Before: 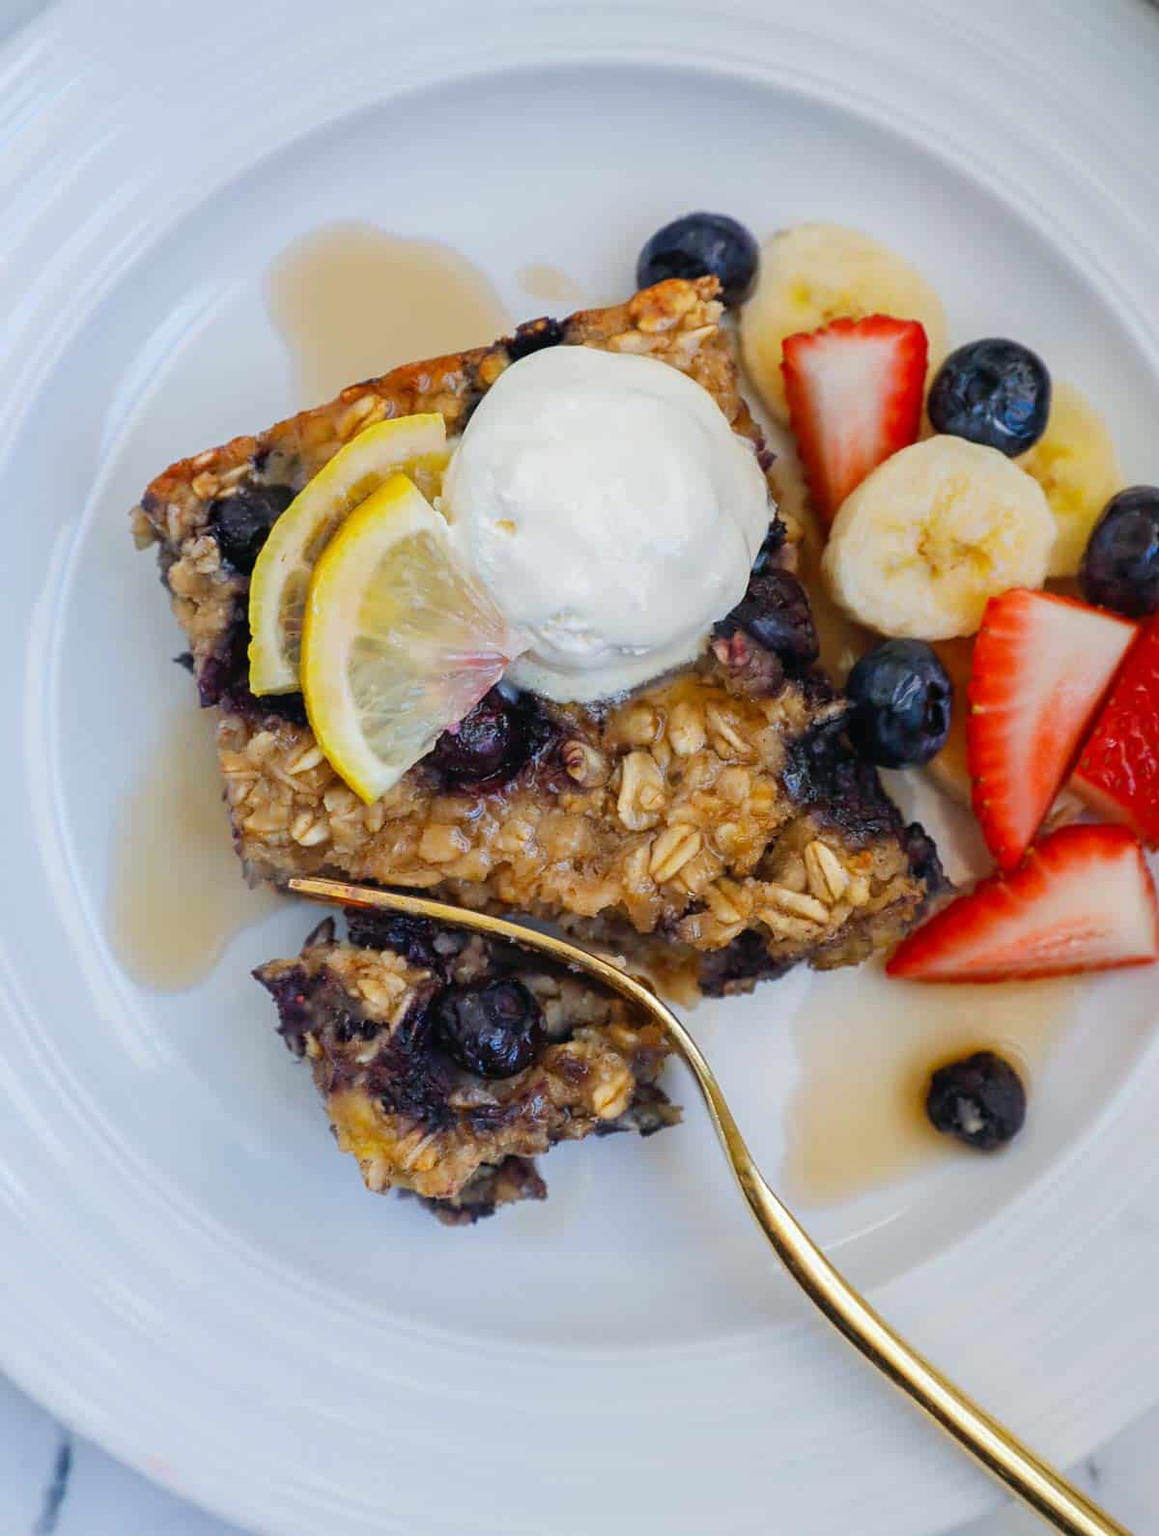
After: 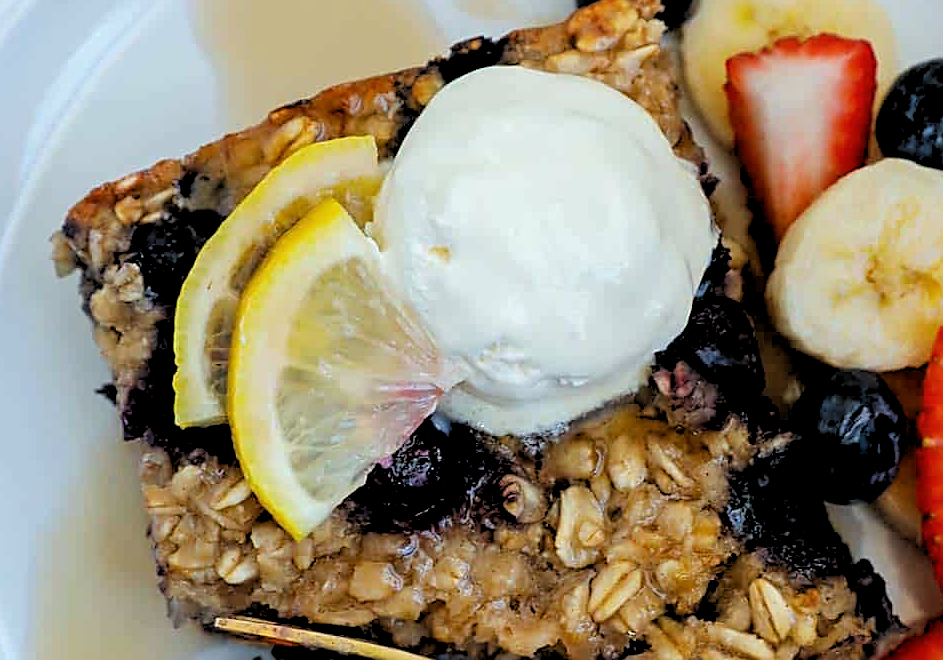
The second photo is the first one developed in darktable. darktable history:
color calibration: illuminant Planckian (black body), x 0.351, y 0.352, temperature 4794.27 K
sharpen: on, module defaults
rgb levels: levels [[0.034, 0.472, 0.904], [0, 0.5, 1], [0, 0.5, 1]]
crop: left 7.036%, top 18.398%, right 14.379%, bottom 40.043%
